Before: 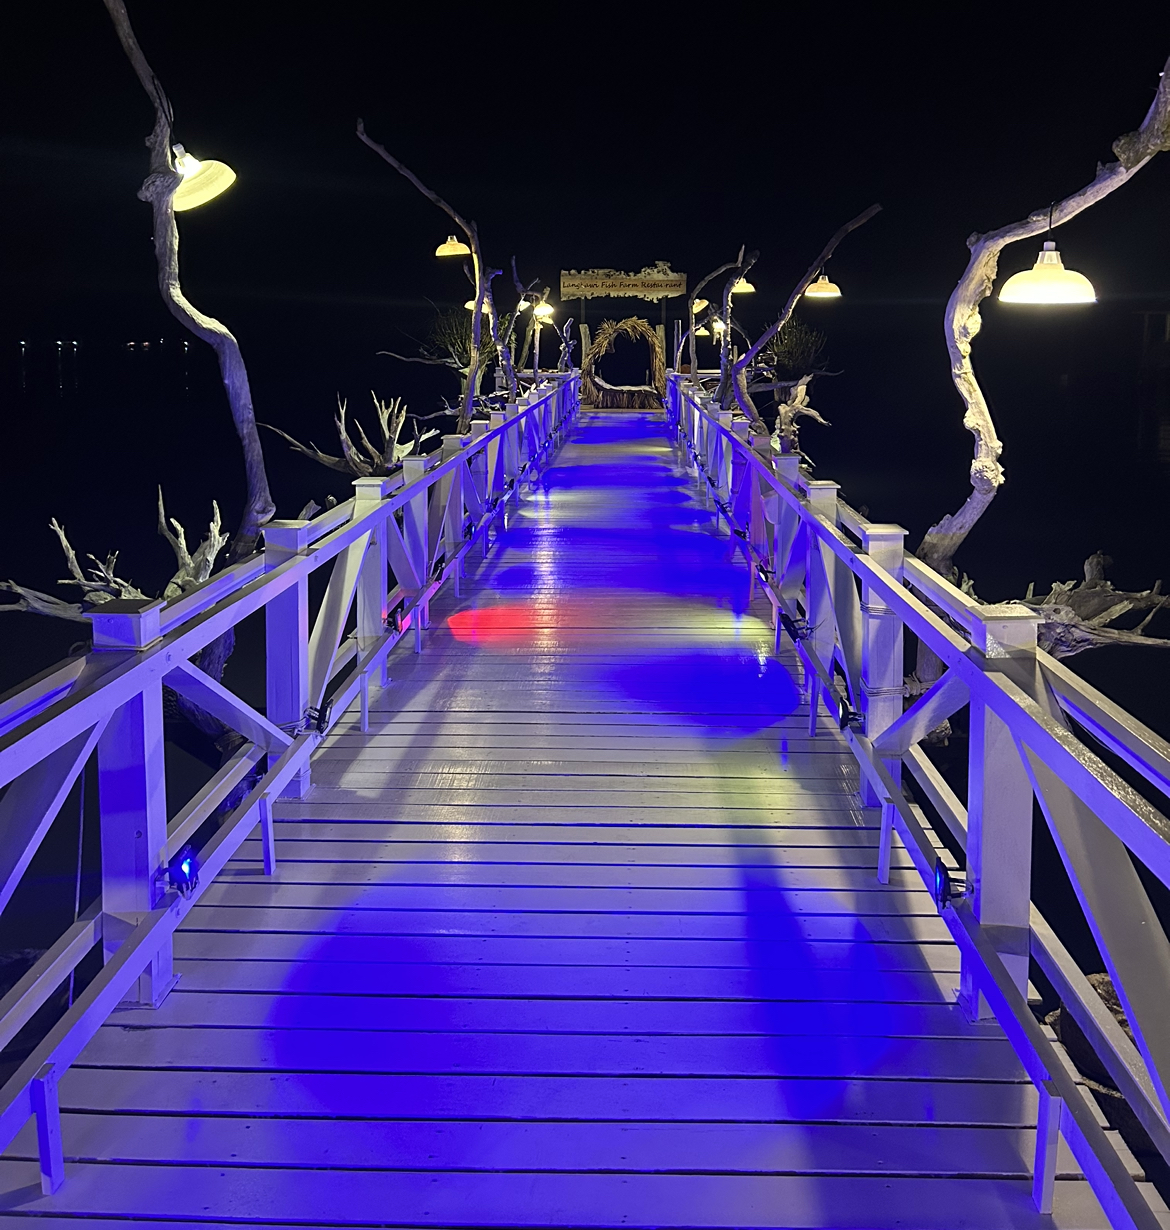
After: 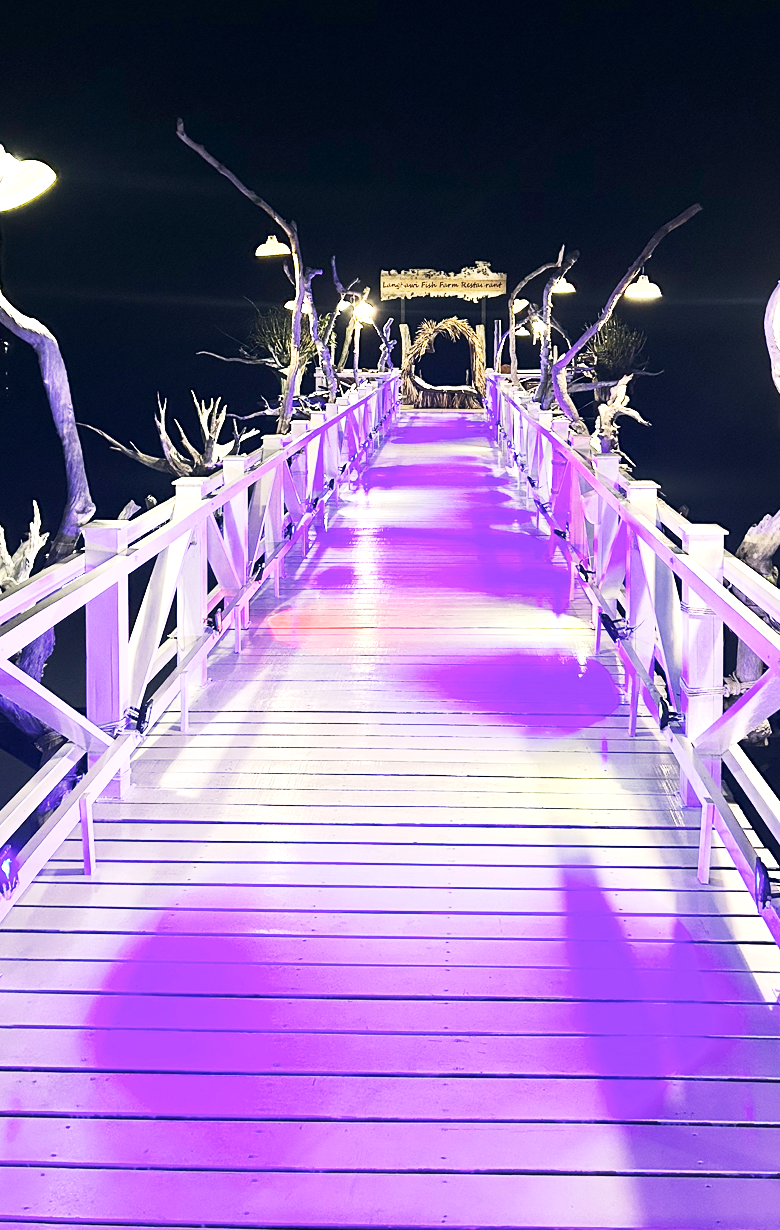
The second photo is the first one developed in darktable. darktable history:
crop and rotate: left 15.446%, right 17.836%
tone equalizer: -8 EV -0.75 EV, -7 EV -0.7 EV, -6 EV -0.6 EV, -5 EV -0.4 EV, -3 EV 0.4 EV, -2 EV 0.6 EV, -1 EV 0.7 EV, +0 EV 0.75 EV, edges refinement/feathering 500, mask exposure compensation -1.57 EV, preserve details no
base curve: curves: ch0 [(0, 0) (0.088, 0.125) (0.176, 0.251) (0.354, 0.501) (0.613, 0.749) (1, 0.877)], preserve colors none
exposure: black level correction 0, exposure 1.5 EV, compensate highlight preservation false
color correction: highlights a* 2.75, highlights b* 5, shadows a* -2.04, shadows b* -4.84, saturation 0.8
